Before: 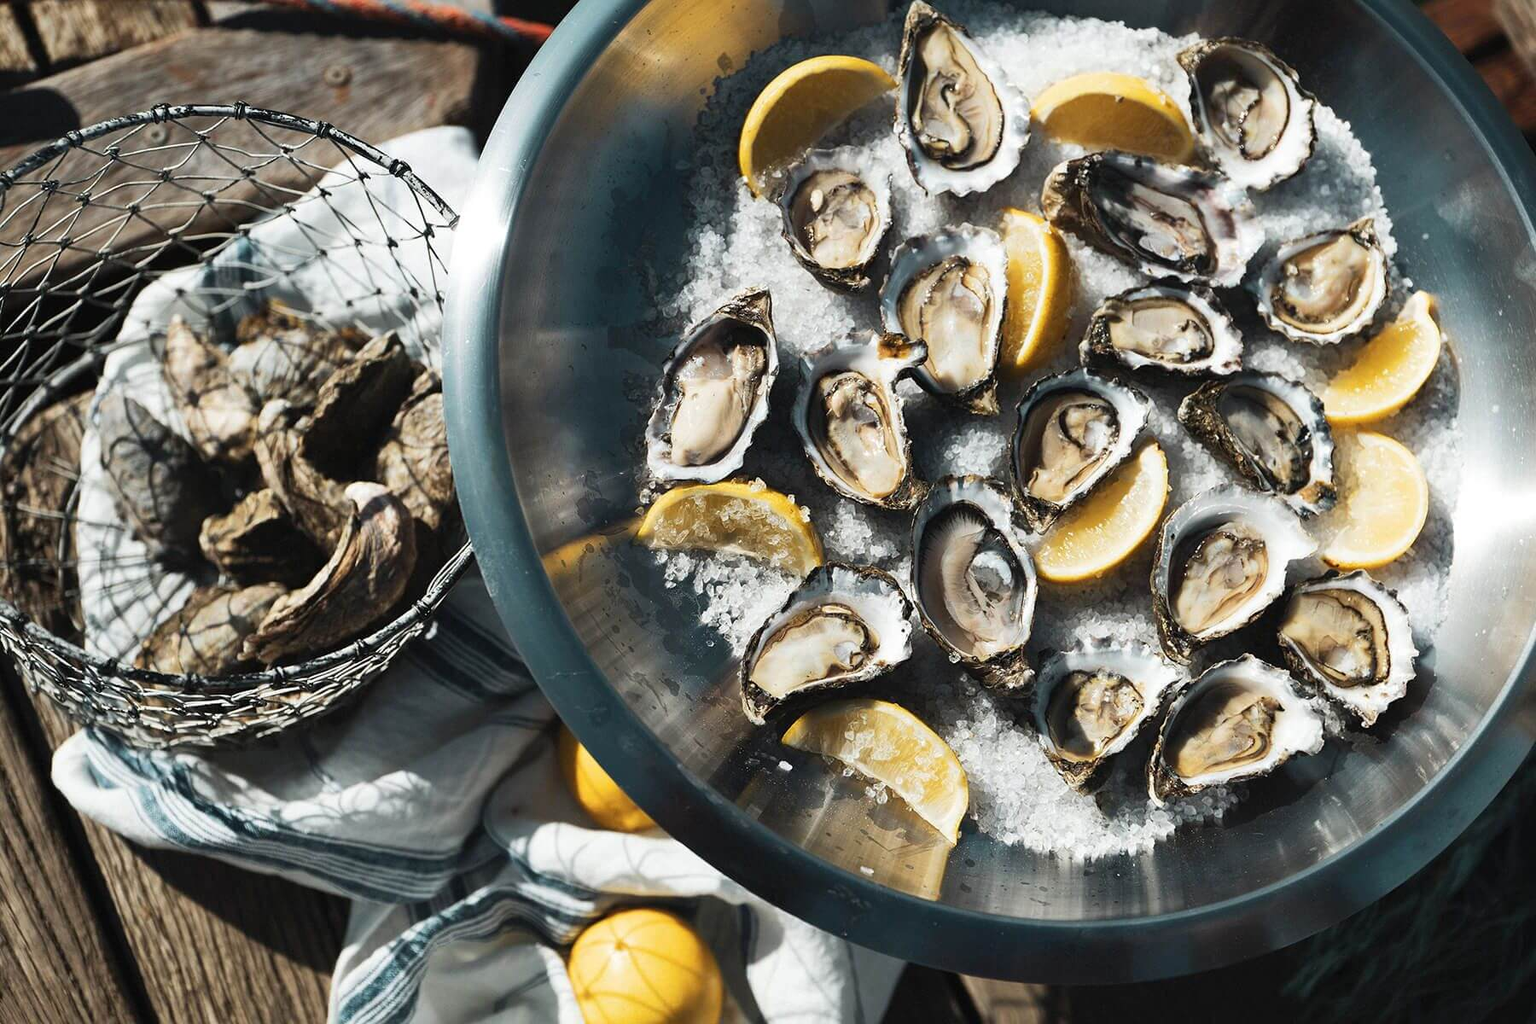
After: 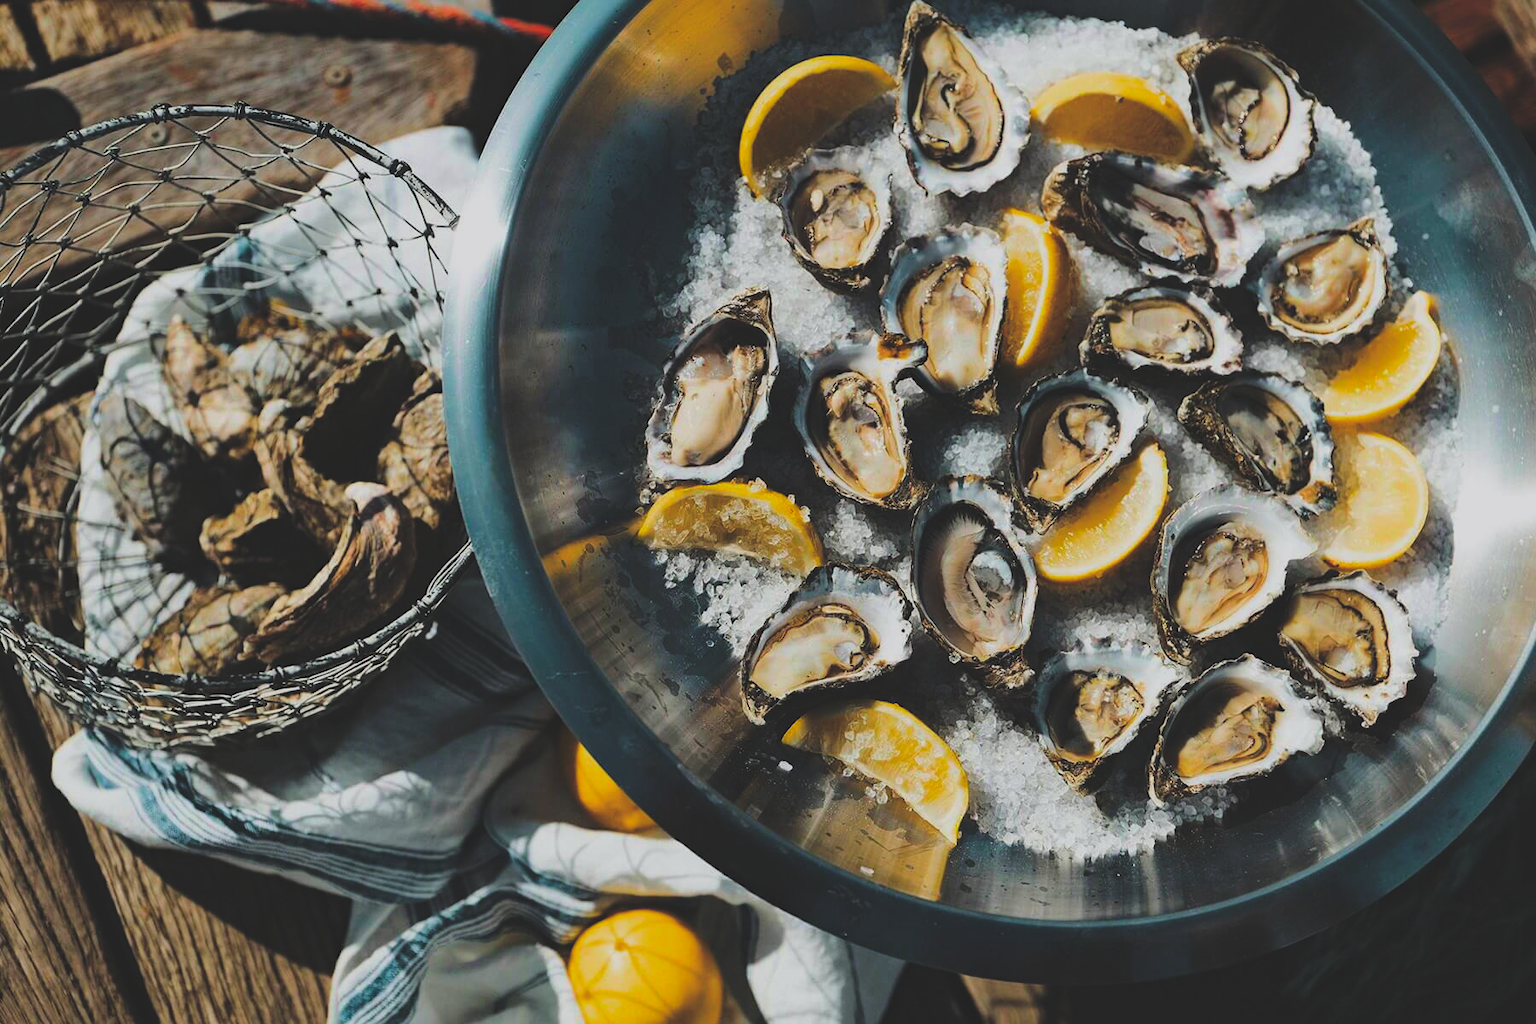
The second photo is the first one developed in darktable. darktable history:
rgb curve: curves: ch0 [(0, 0.186) (0.314, 0.284) (0.775, 0.708) (1, 1)], compensate middle gray true, preserve colors none
filmic rgb: black relative exposure -7.65 EV, white relative exposure 4.56 EV, hardness 3.61
color balance rgb: perceptual saturation grading › global saturation 25%, perceptual brilliance grading › mid-tones 10%, perceptual brilliance grading › shadows 15%, global vibrance 20%
haze removal: compatibility mode true, adaptive false
